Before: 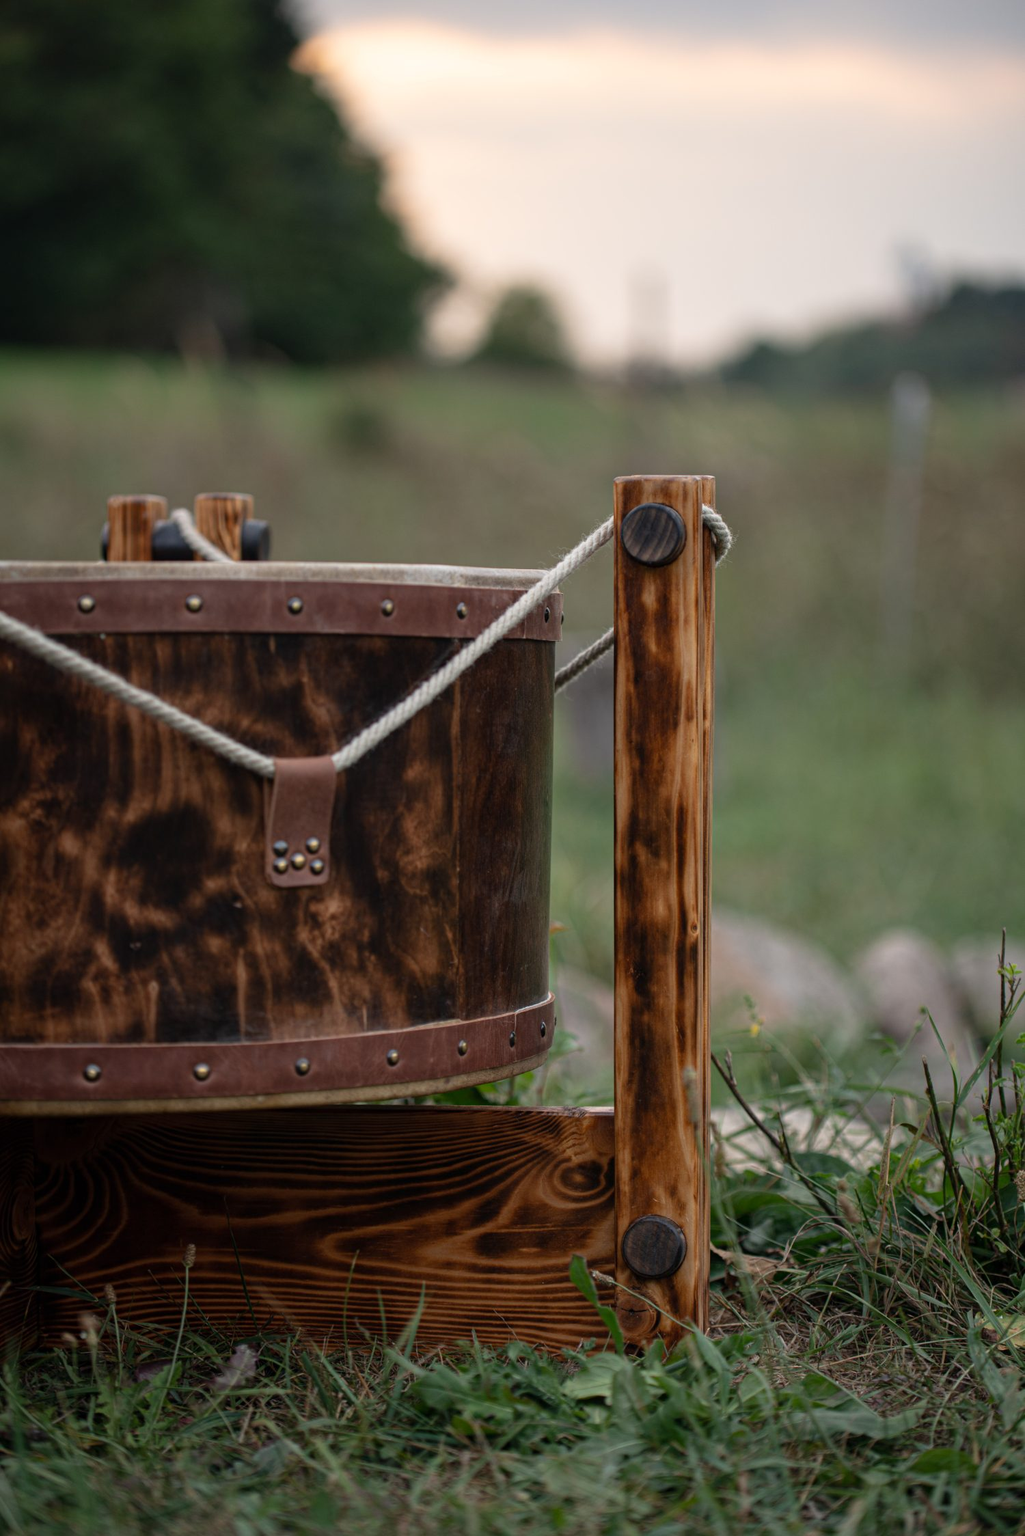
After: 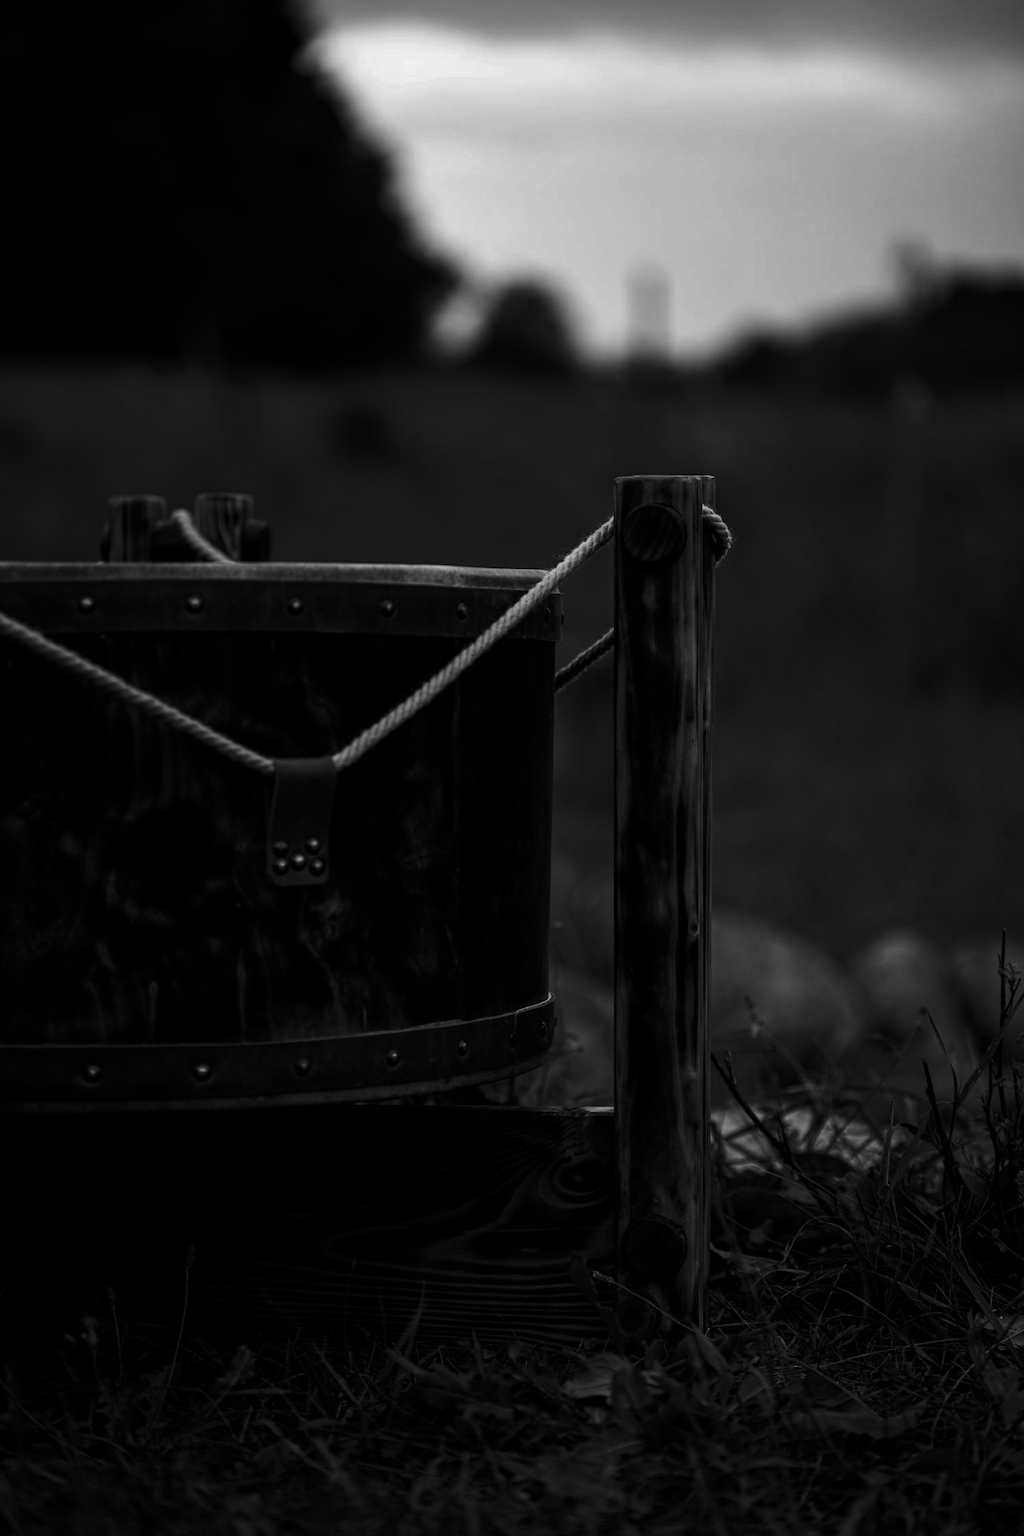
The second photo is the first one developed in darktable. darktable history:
color calibration: illuminant custom, x 0.368, y 0.373, temperature 4330.32 K
contrast brightness saturation: contrast 0.02, brightness -1, saturation -1
